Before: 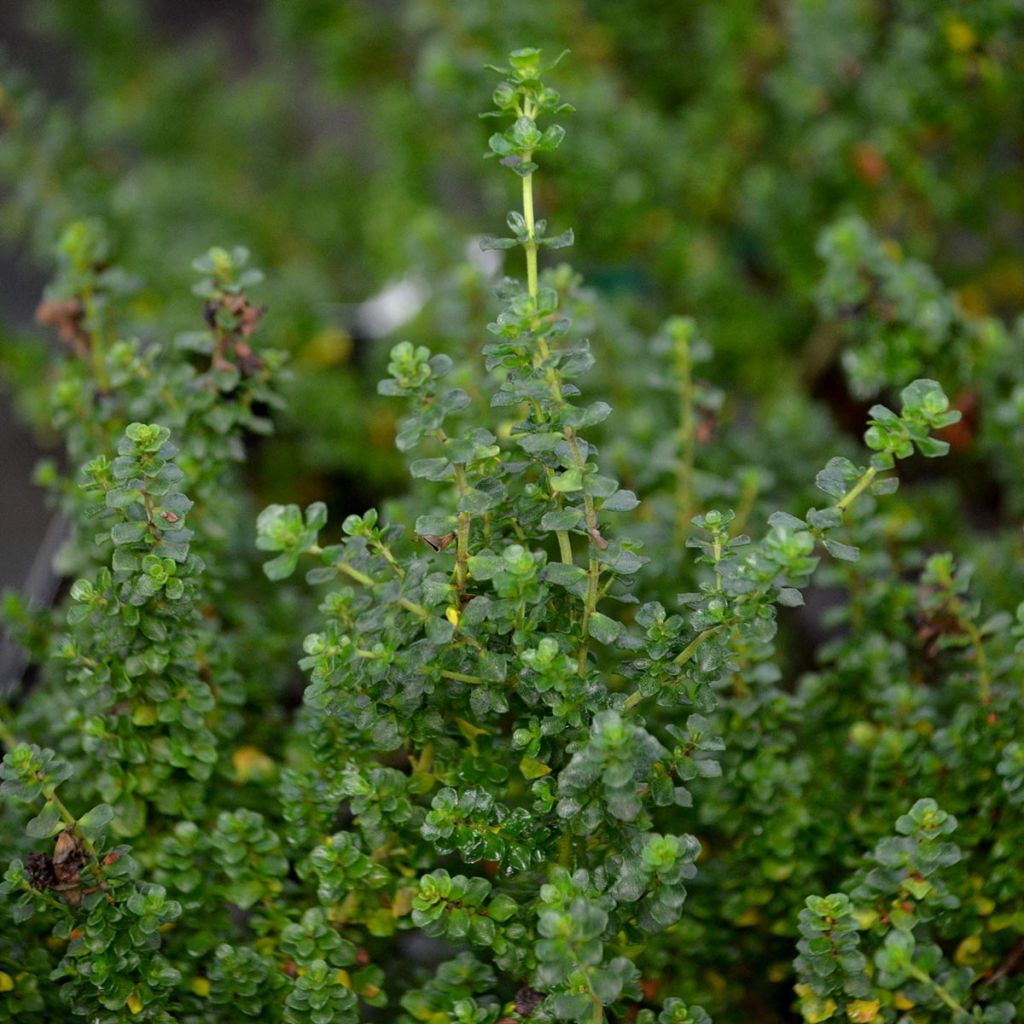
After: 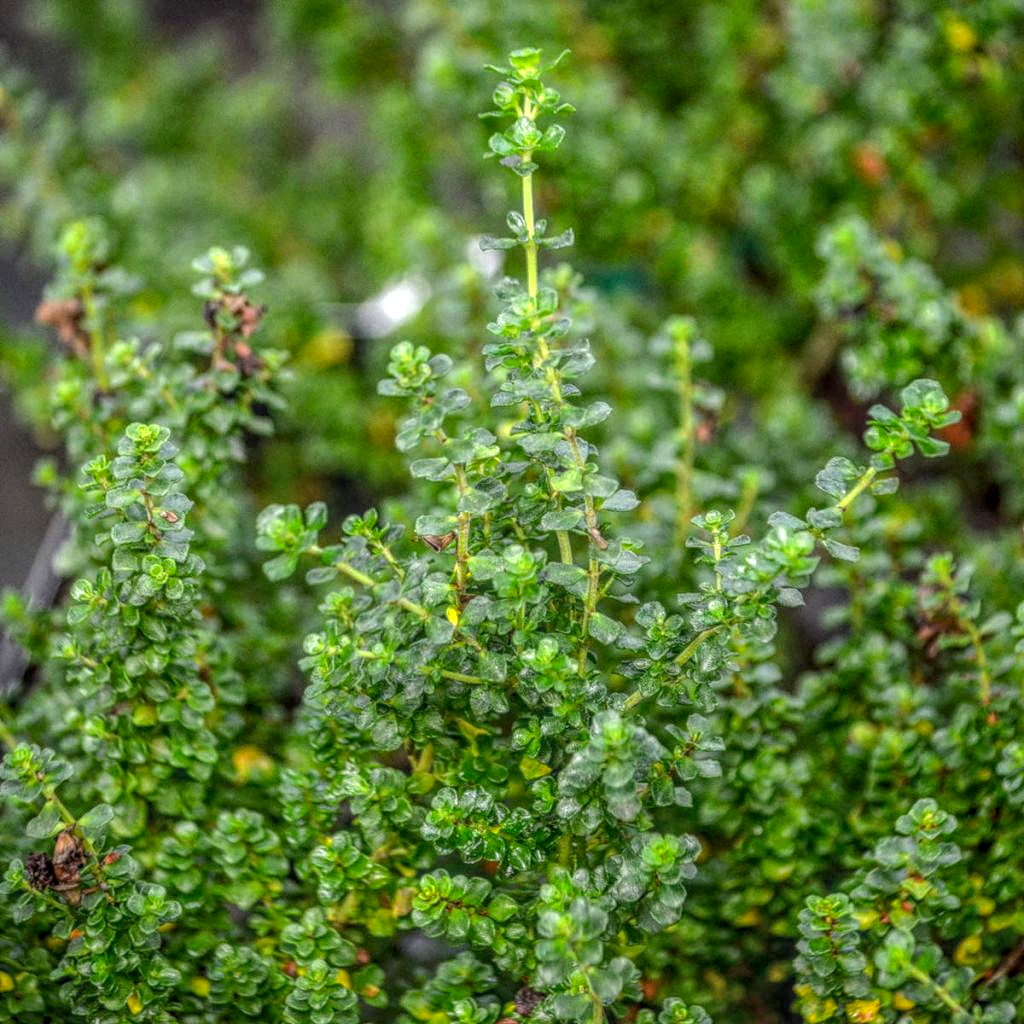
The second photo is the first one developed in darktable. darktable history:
vibrance: on, module defaults
exposure: exposure 0.921 EV, compensate highlight preservation false
local contrast: highlights 0%, shadows 0%, detail 200%, midtone range 0.25
